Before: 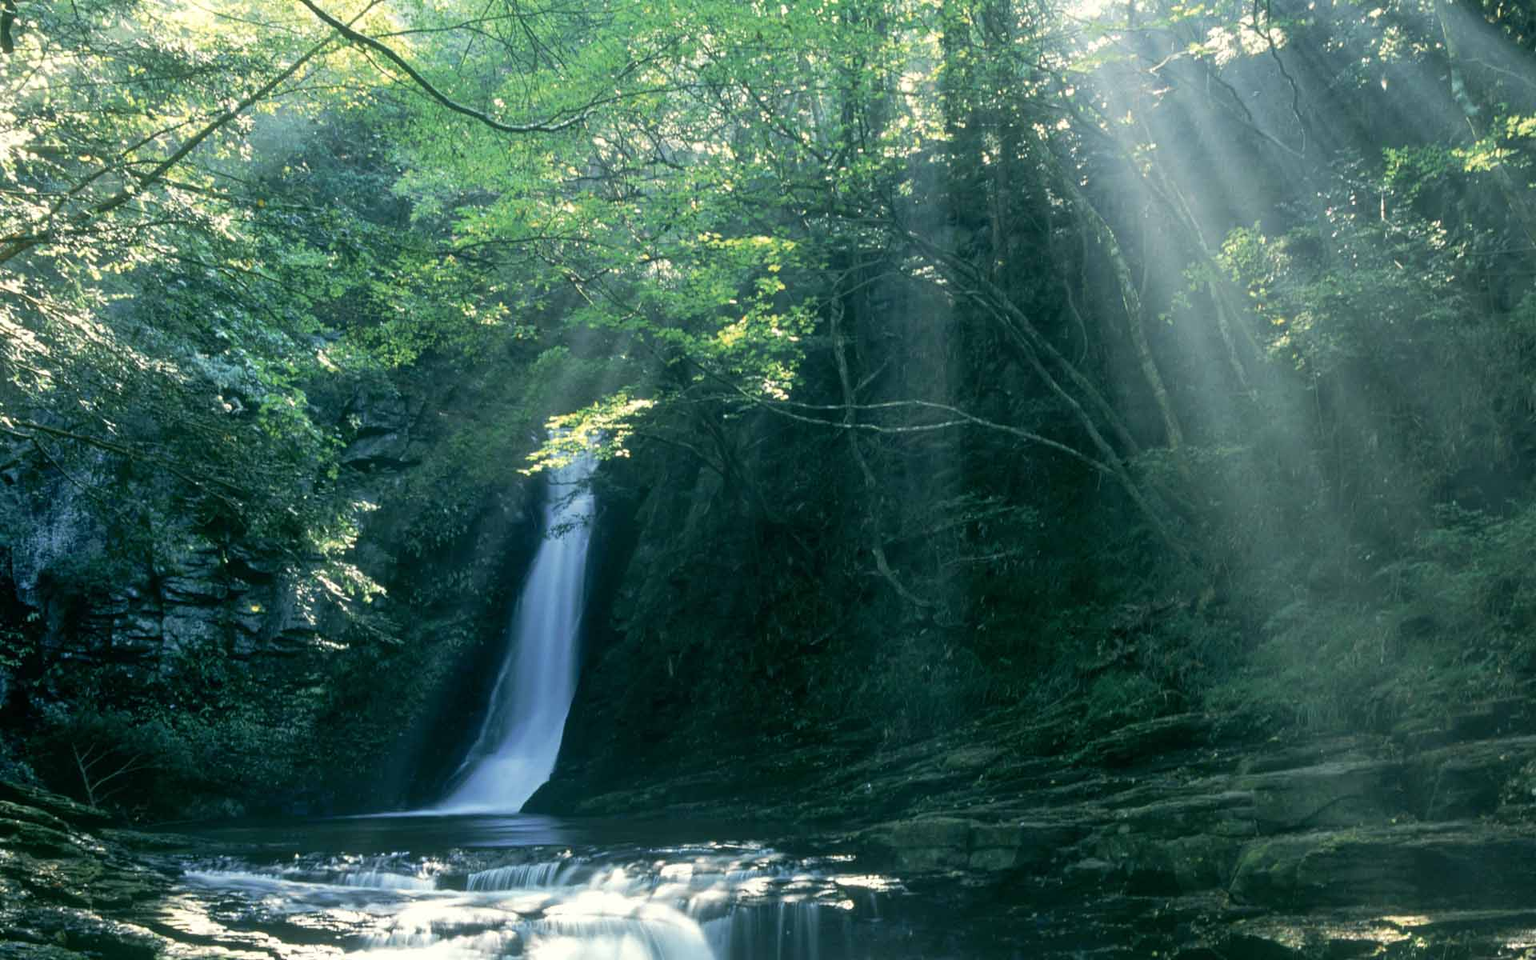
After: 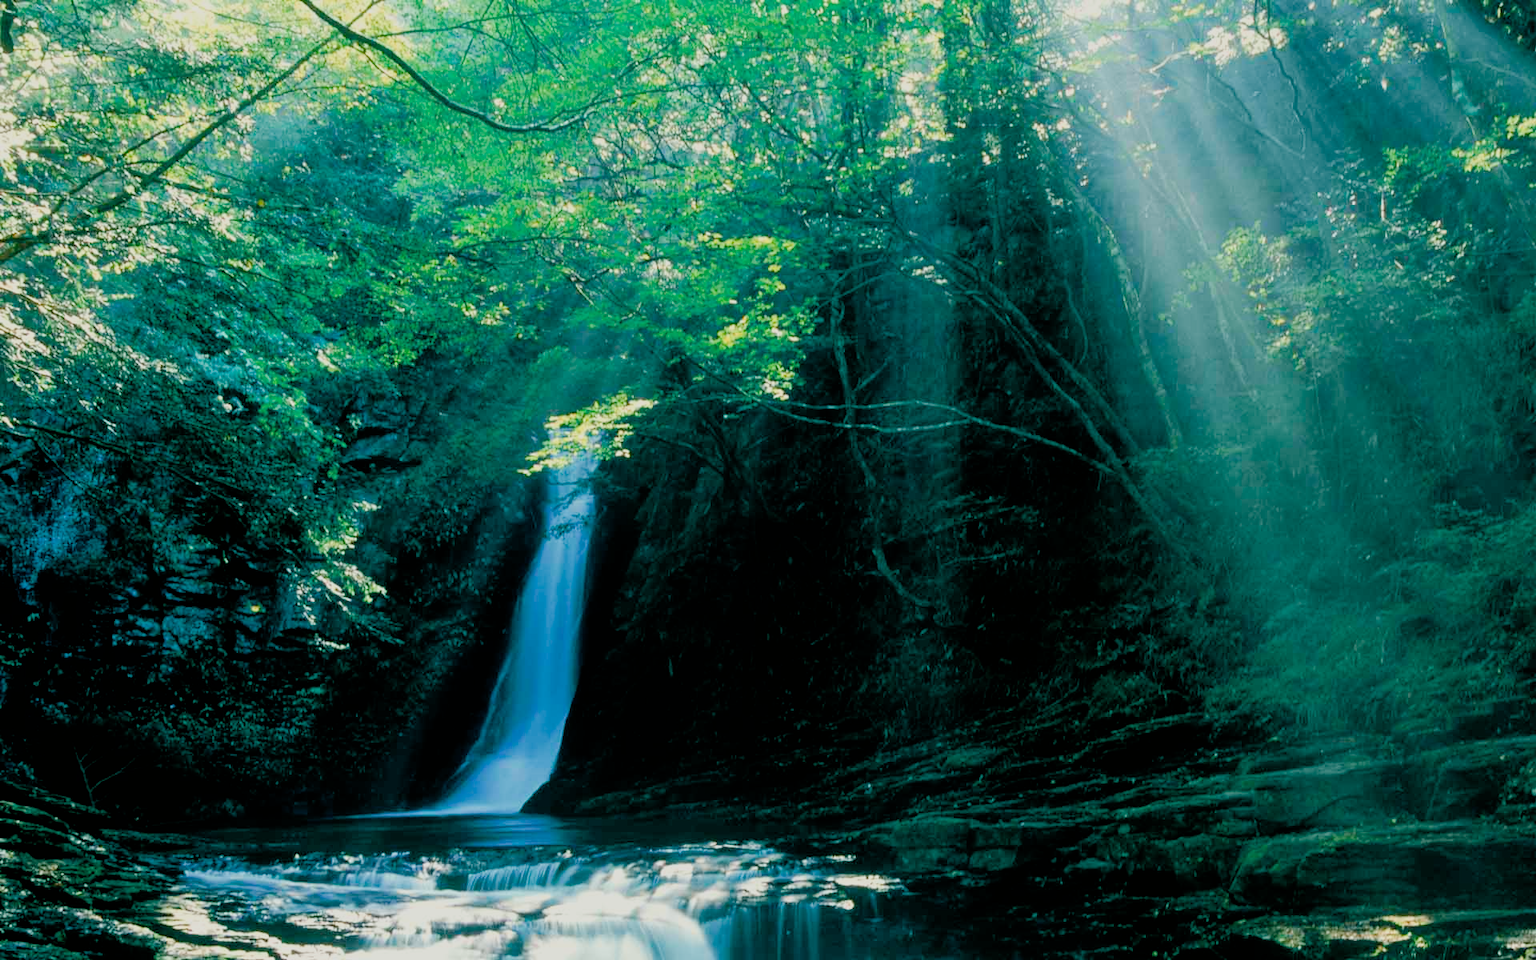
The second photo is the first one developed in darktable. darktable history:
color balance rgb: perceptual saturation grading › global saturation 35%, perceptual saturation grading › highlights -30%, perceptual saturation grading › shadows 35%, perceptual brilliance grading › global brilliance 3%, perceptual brilliance grading › highlights -3%, perceptual brilliance grading › shadows 3%
filmic rgb: black relative exposure -5 EV, hardness 2.88, contrast 1.1
